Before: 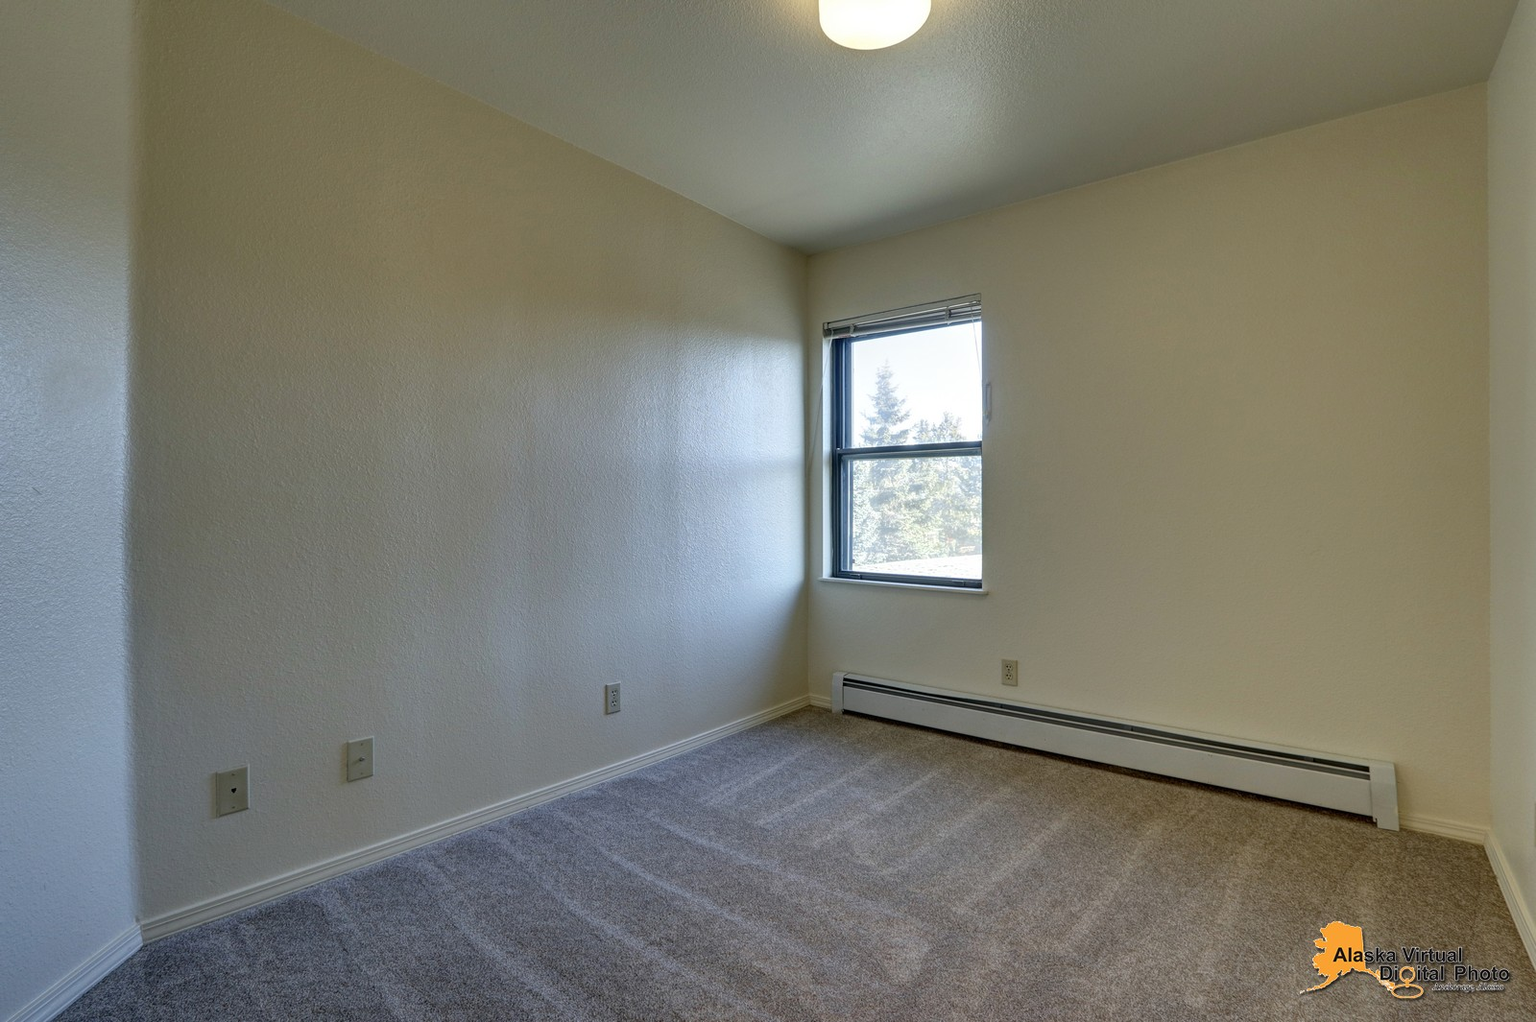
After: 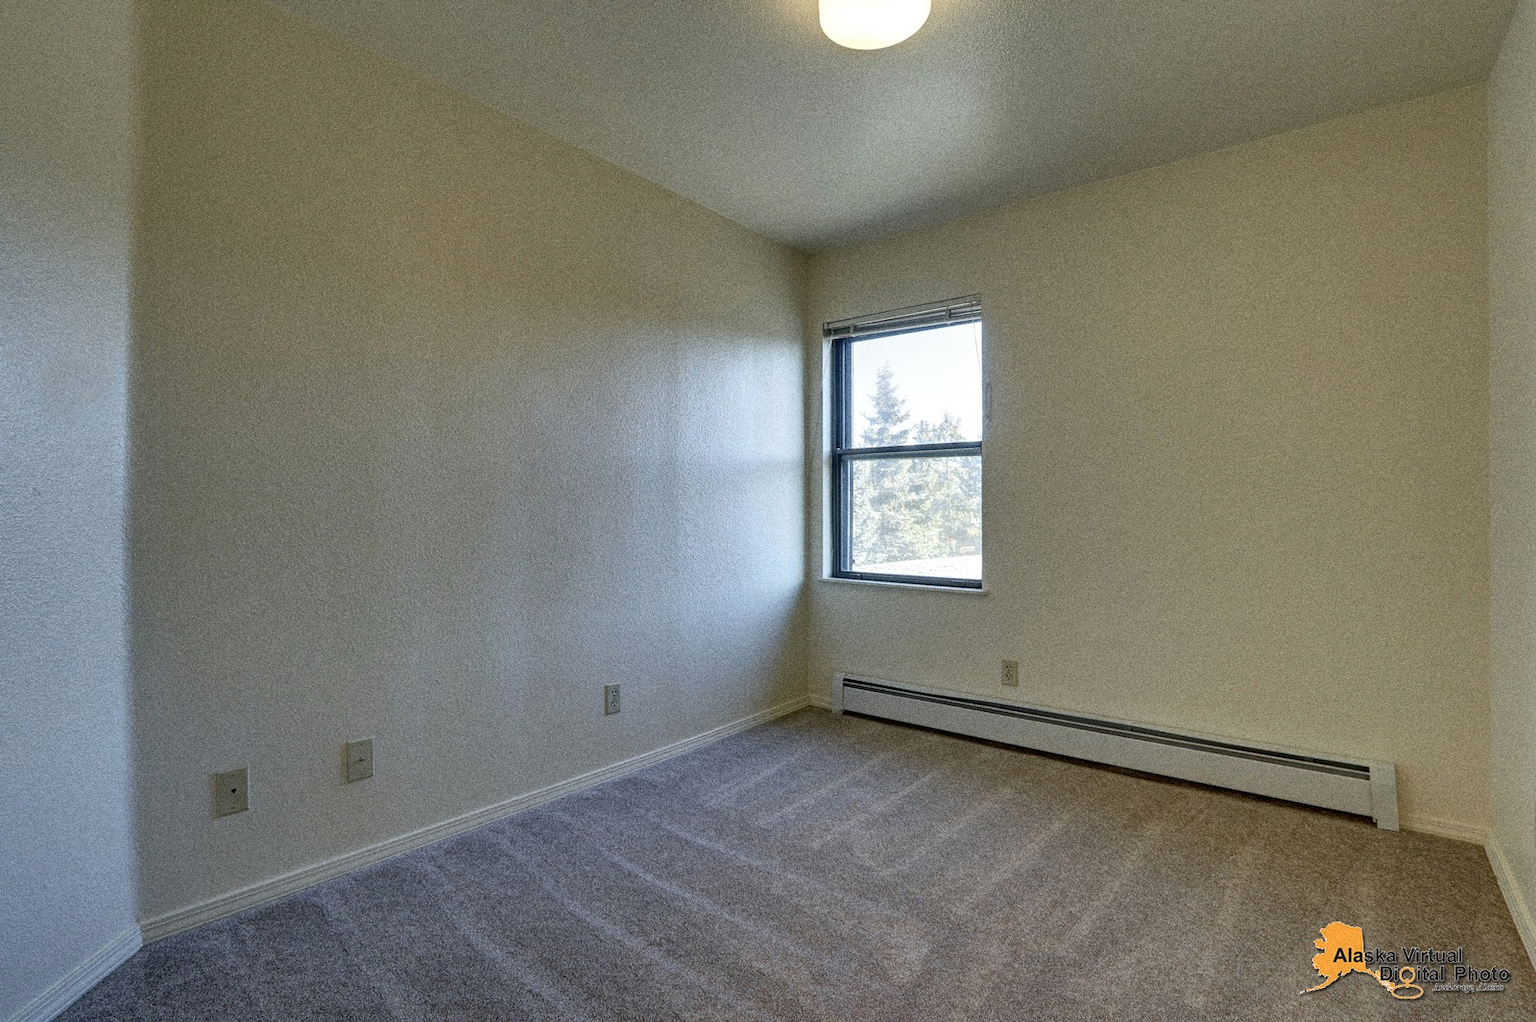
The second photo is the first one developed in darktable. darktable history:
grain: coarseness 0.09 ISO, strength 40%
contrast brightness saturation: saturation -0.05
tone equalizer: on, module defaults
